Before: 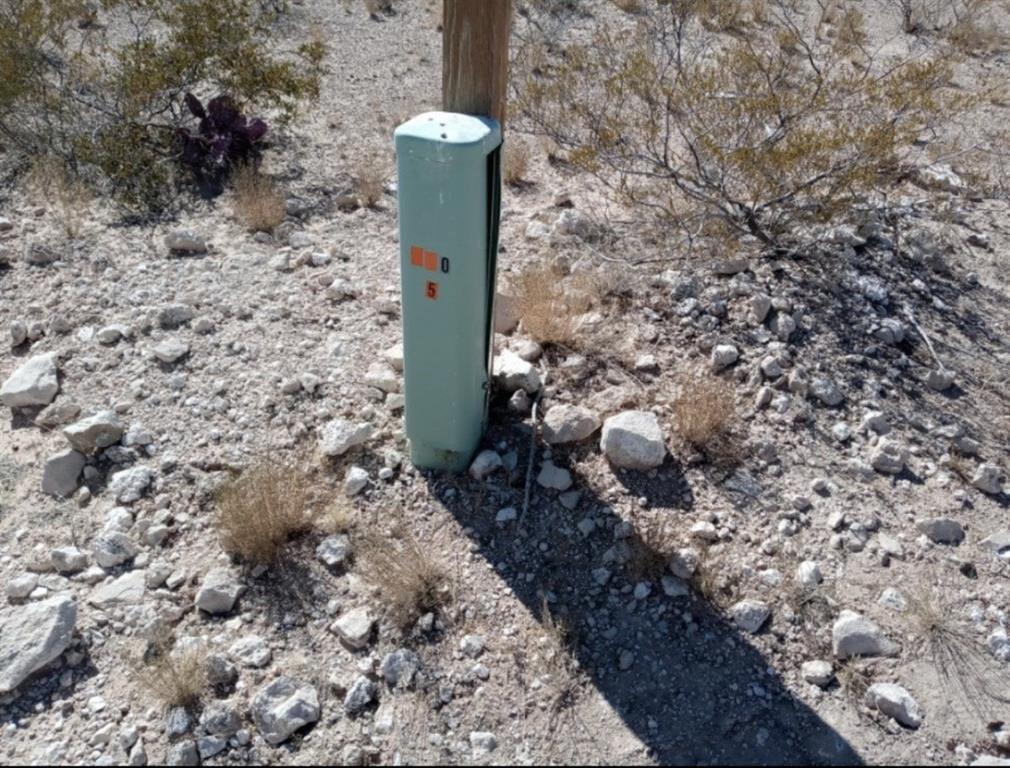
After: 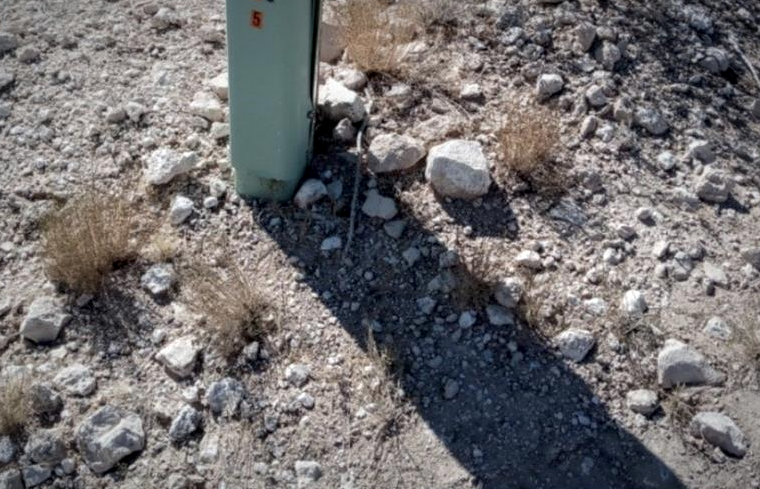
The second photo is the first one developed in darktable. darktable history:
vignetting: fall-off start 67.63%, fall-off radius 67.26%, saturation -0.024, automatic ratio true
crop and rotate: left 17.414%, top 35.364%, right 7.258%, bottom 0.836%
tone equalizer: -7 EV 0.21 EV, -6 EV 0.117 EV, -5 EV 0.117 EV, -4 EV 0.031 EV, -2 EV -0.039 EV, -1 EV -0.036 EV, +0 EV -0.053 EV
local contrast: on, module defaults
